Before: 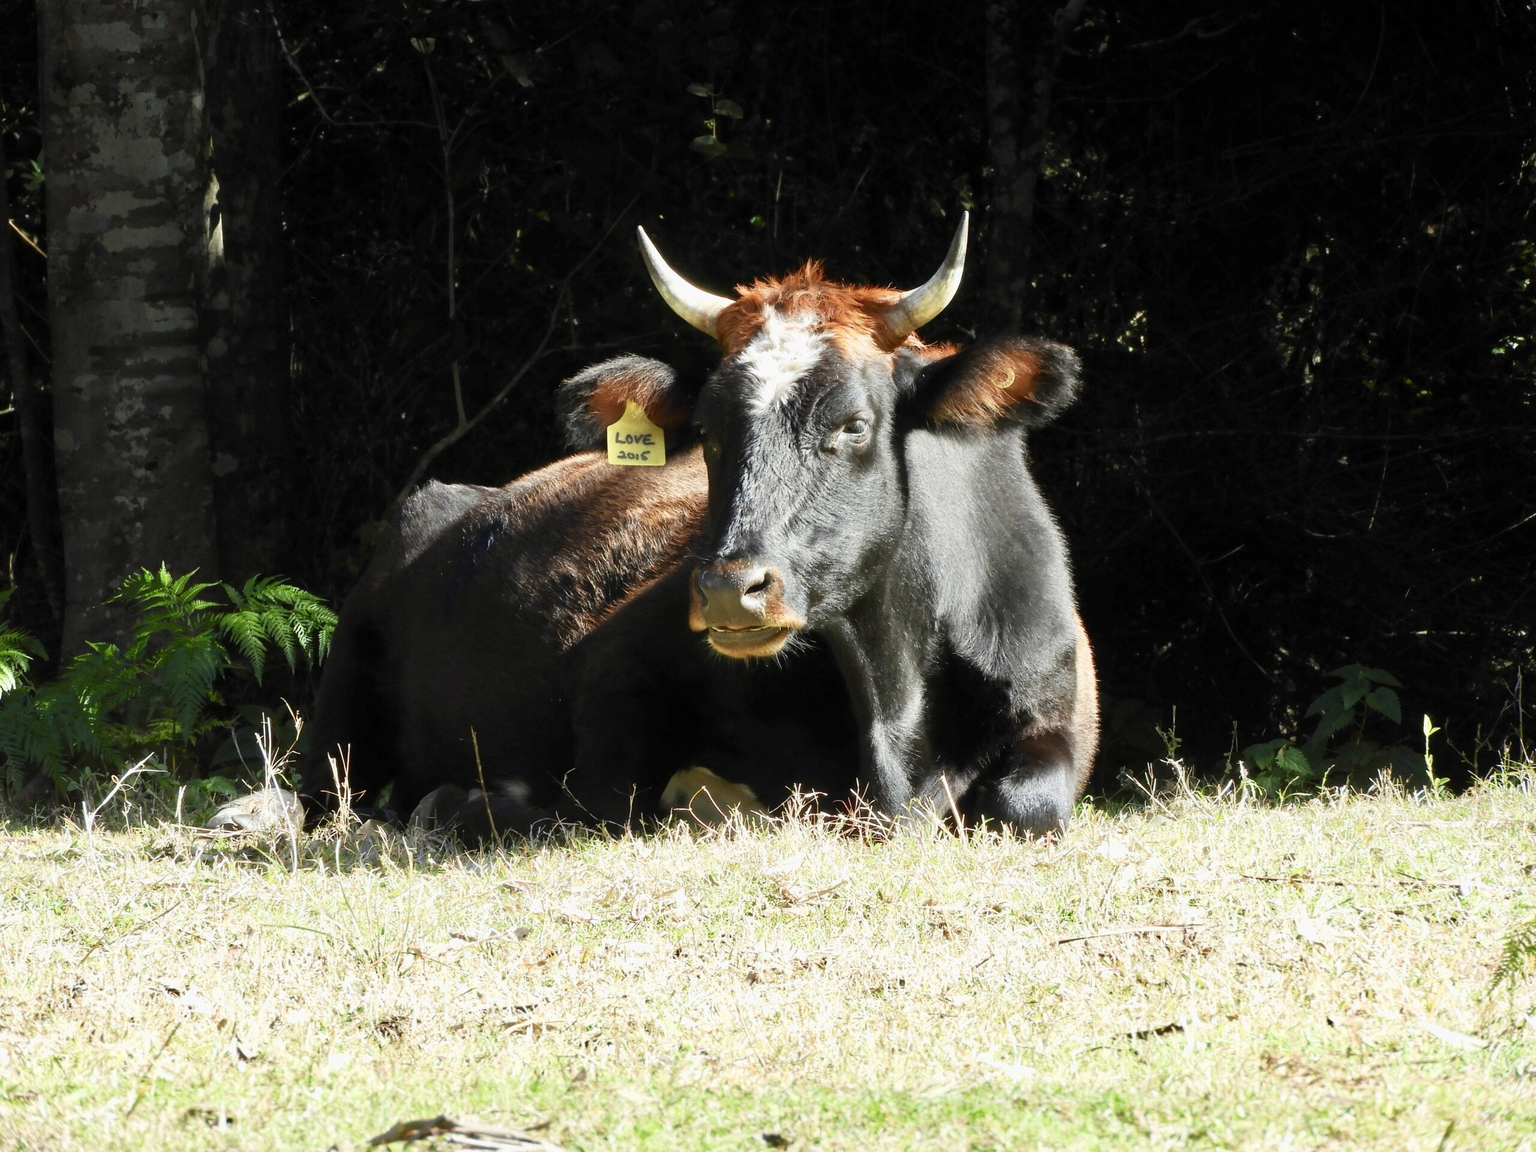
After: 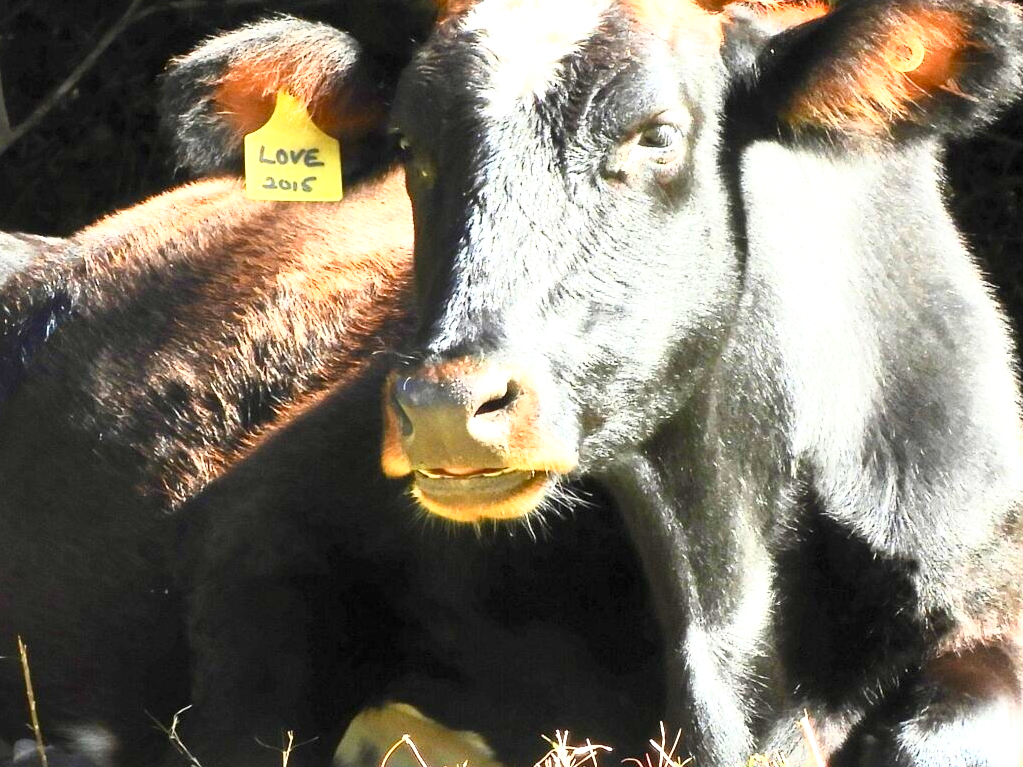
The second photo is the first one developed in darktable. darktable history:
crop: left 30%, top 30%, right 30%, bottom 30%
exposure: exposure 0.95 EV, compensate highlight preservation false
base curve: curves: ch0 [(0, 0) (0.557, 0.834) (1, 1)]
